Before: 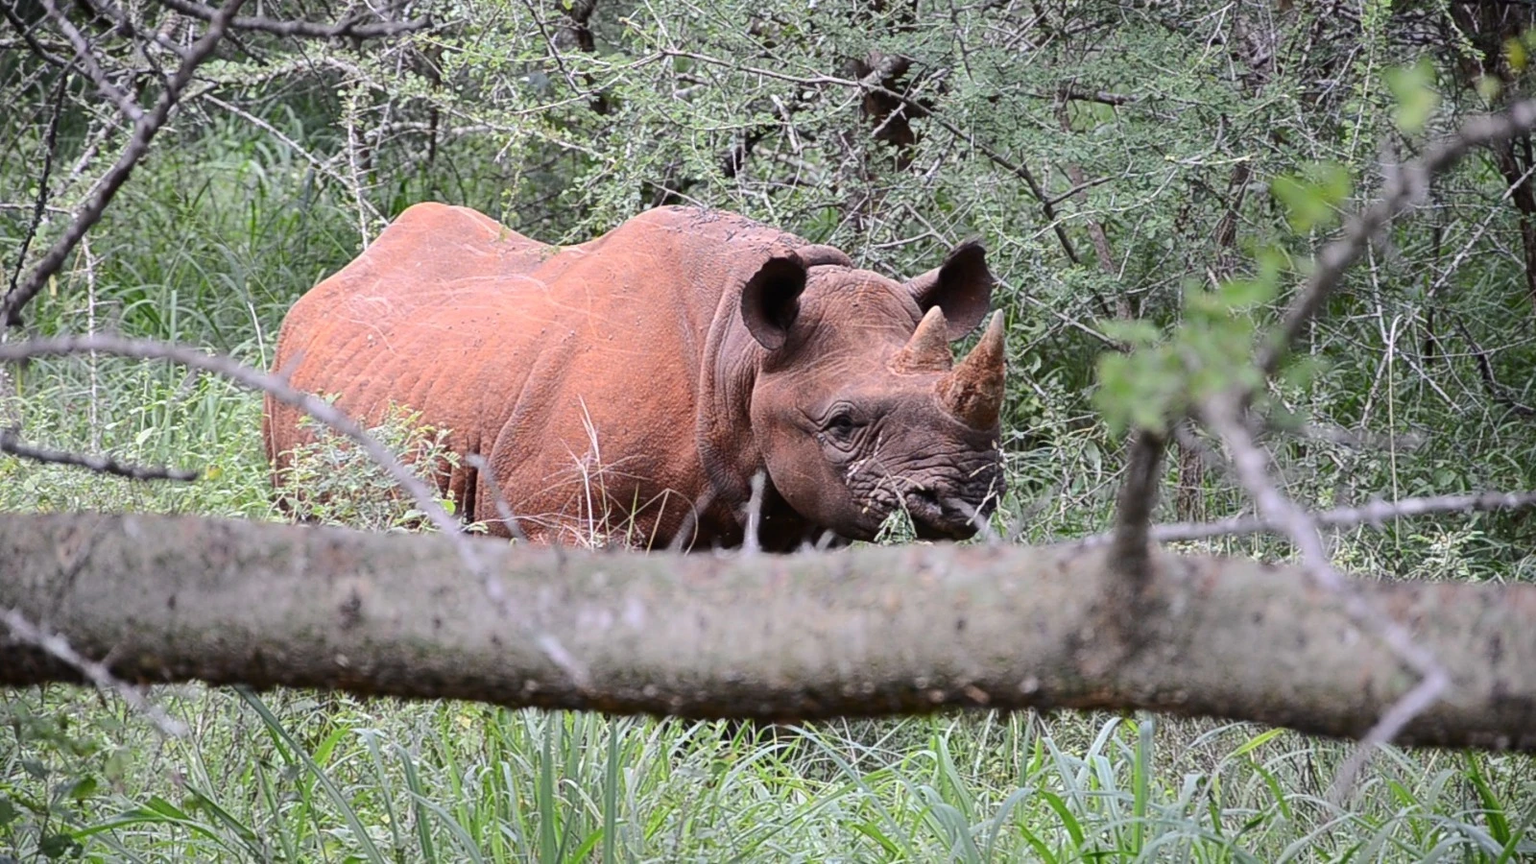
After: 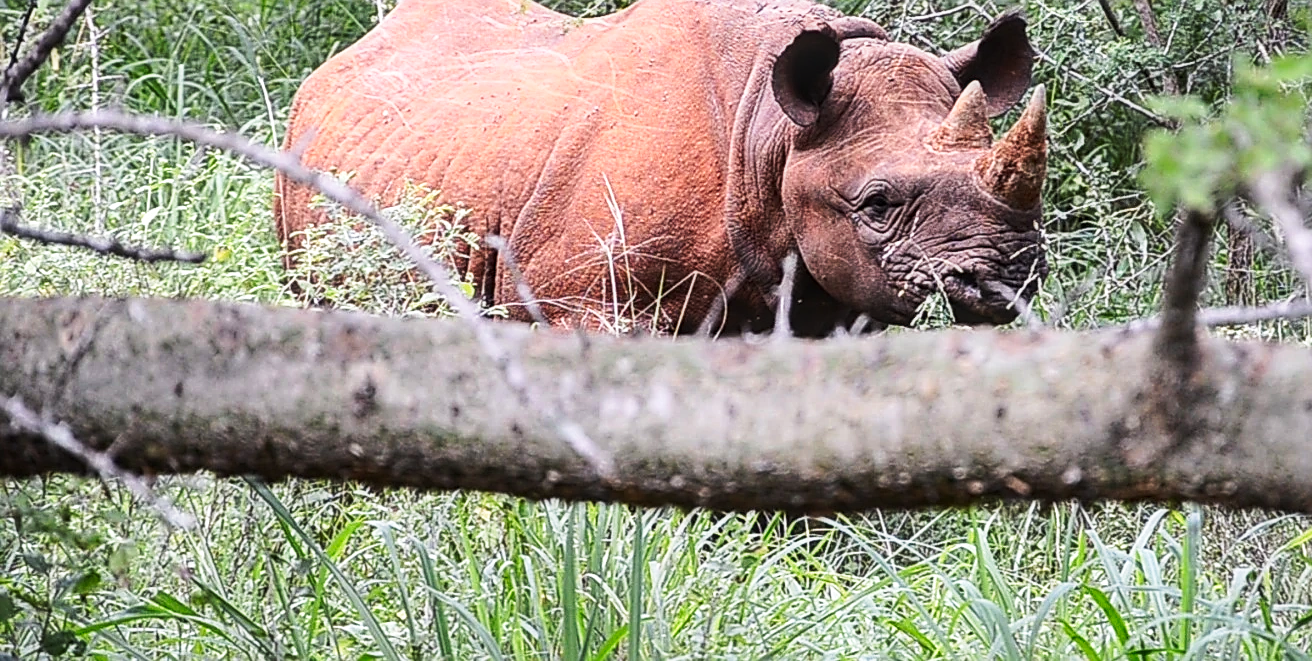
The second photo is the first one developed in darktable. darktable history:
sharpen: on, module defaults
crop: top 26.531%, right 17.959%
tone curve: curves: ch0 [(0, 0) (0.003, 0.011) (0.011, 0.019) (0.025, 0.03) (0.044, 0.045) (0.069, 0.061) (0.1, 0.085) (0.136, 0.119) (0.177, 0.159) (0.224, 0.205) (0.277, 0.261) (0.335, 0.329) (0.399, 0.407) (0.468, 0.508) (0.543, 0.606) (0.623, 0.71) (0.709, 0.815) (0.801, 0.903) (0.898, 0.957) (1, 1)], preserve colors none
local contrast: on, module defaults
